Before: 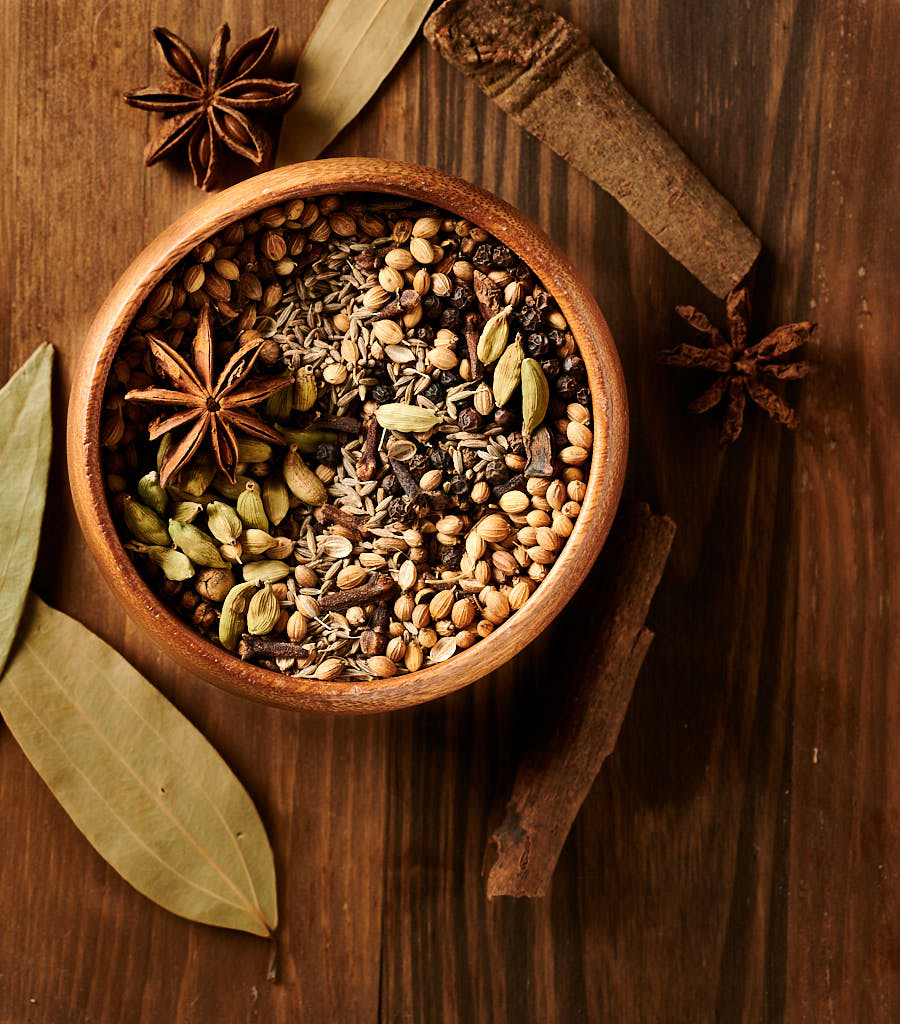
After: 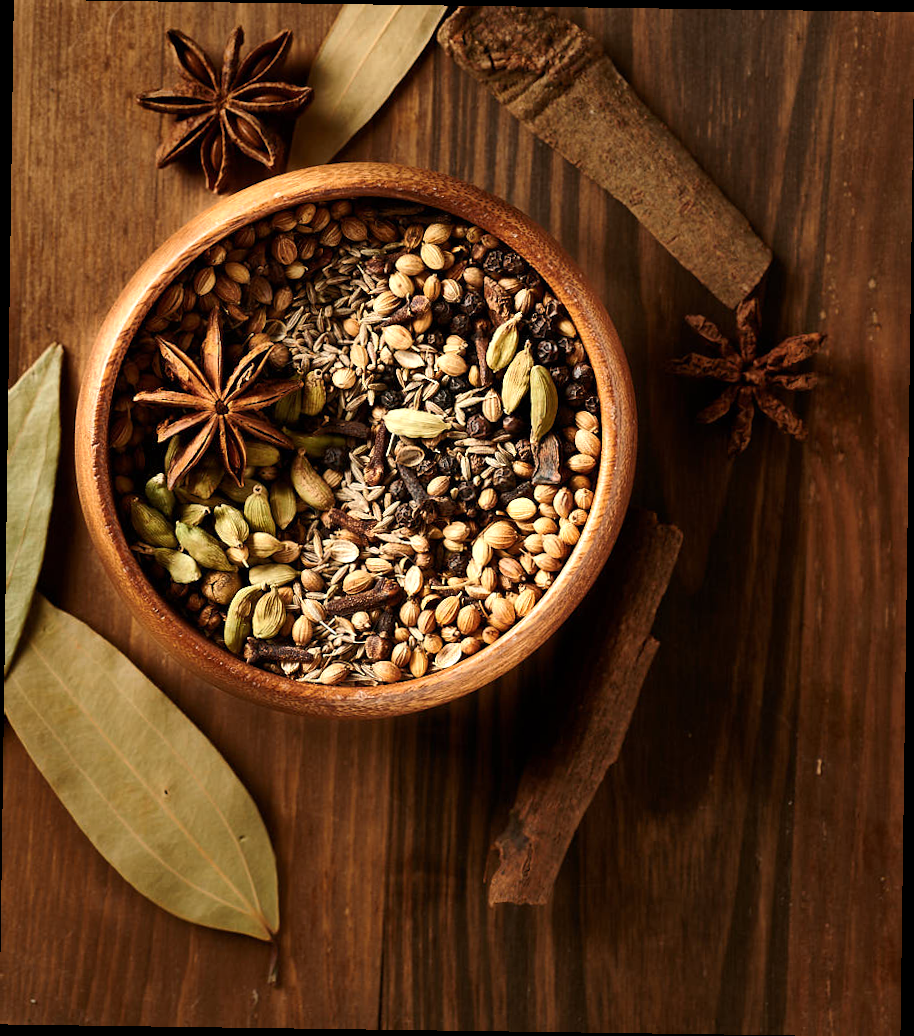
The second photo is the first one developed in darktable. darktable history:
rotate and perspective: rotation 0.8°, automatic cropping off
tone equalizer: -8 EV -0.001 EV, -7 EV 0.001 EV, -6 EV -0.002 EV, -5 EV -0.003 EV, -4 EV -0.062 EV, -3 EV -0.222 EV, -2 EV -0.267 EV, -1 EV 0.105 EV, +0 EV 0.303 EV
